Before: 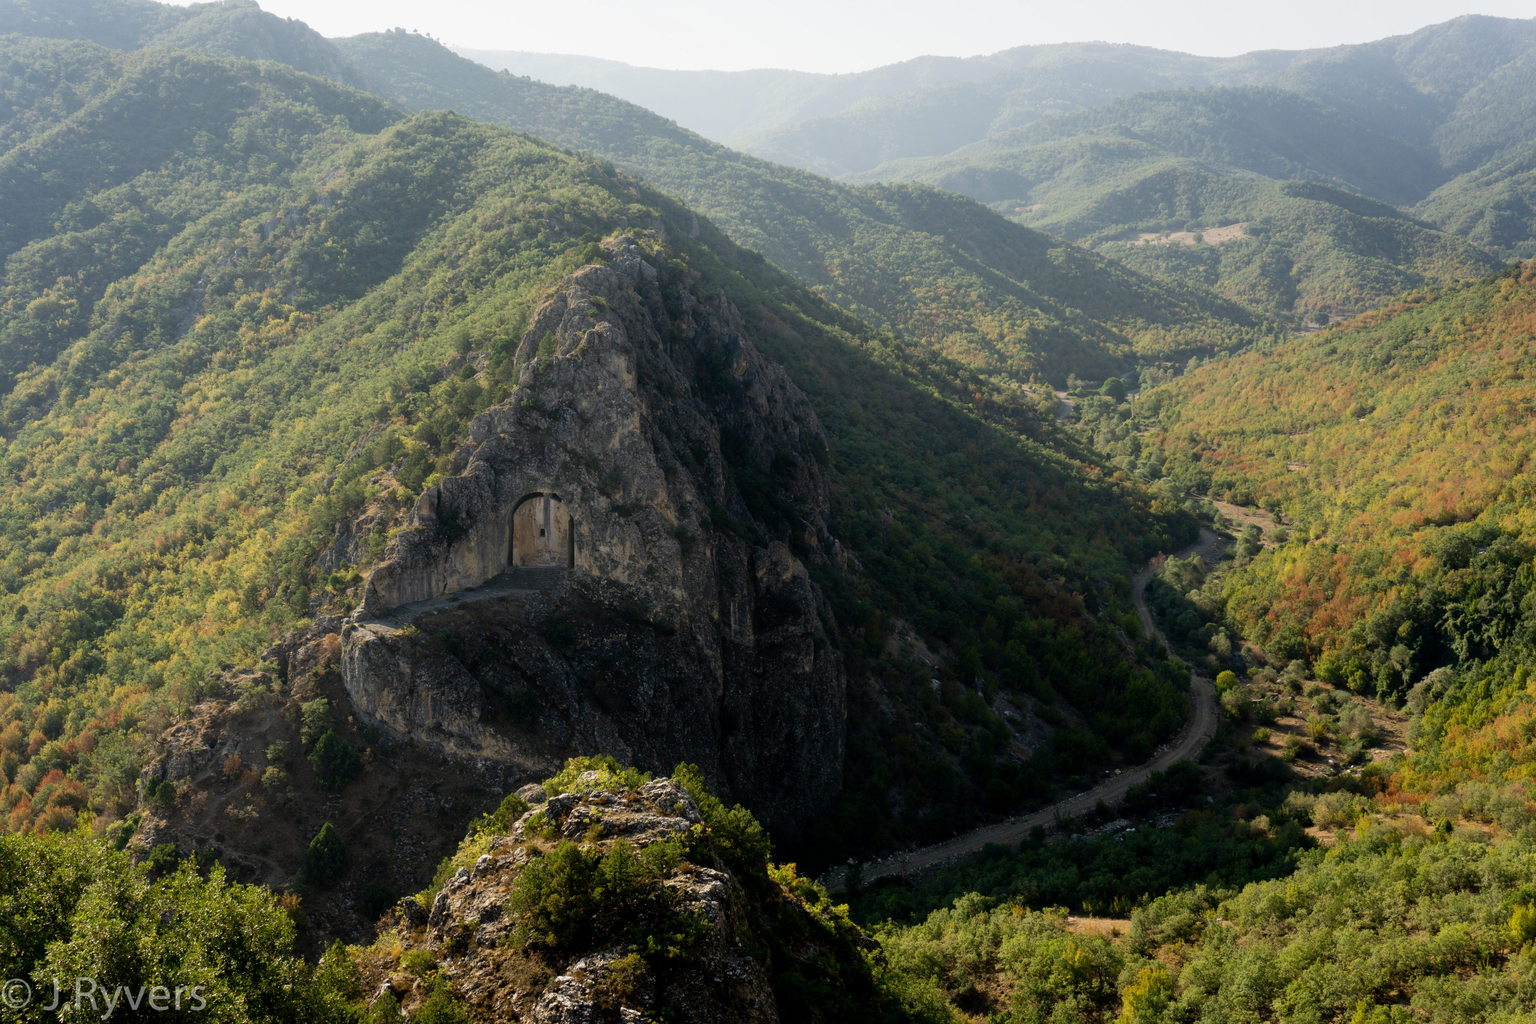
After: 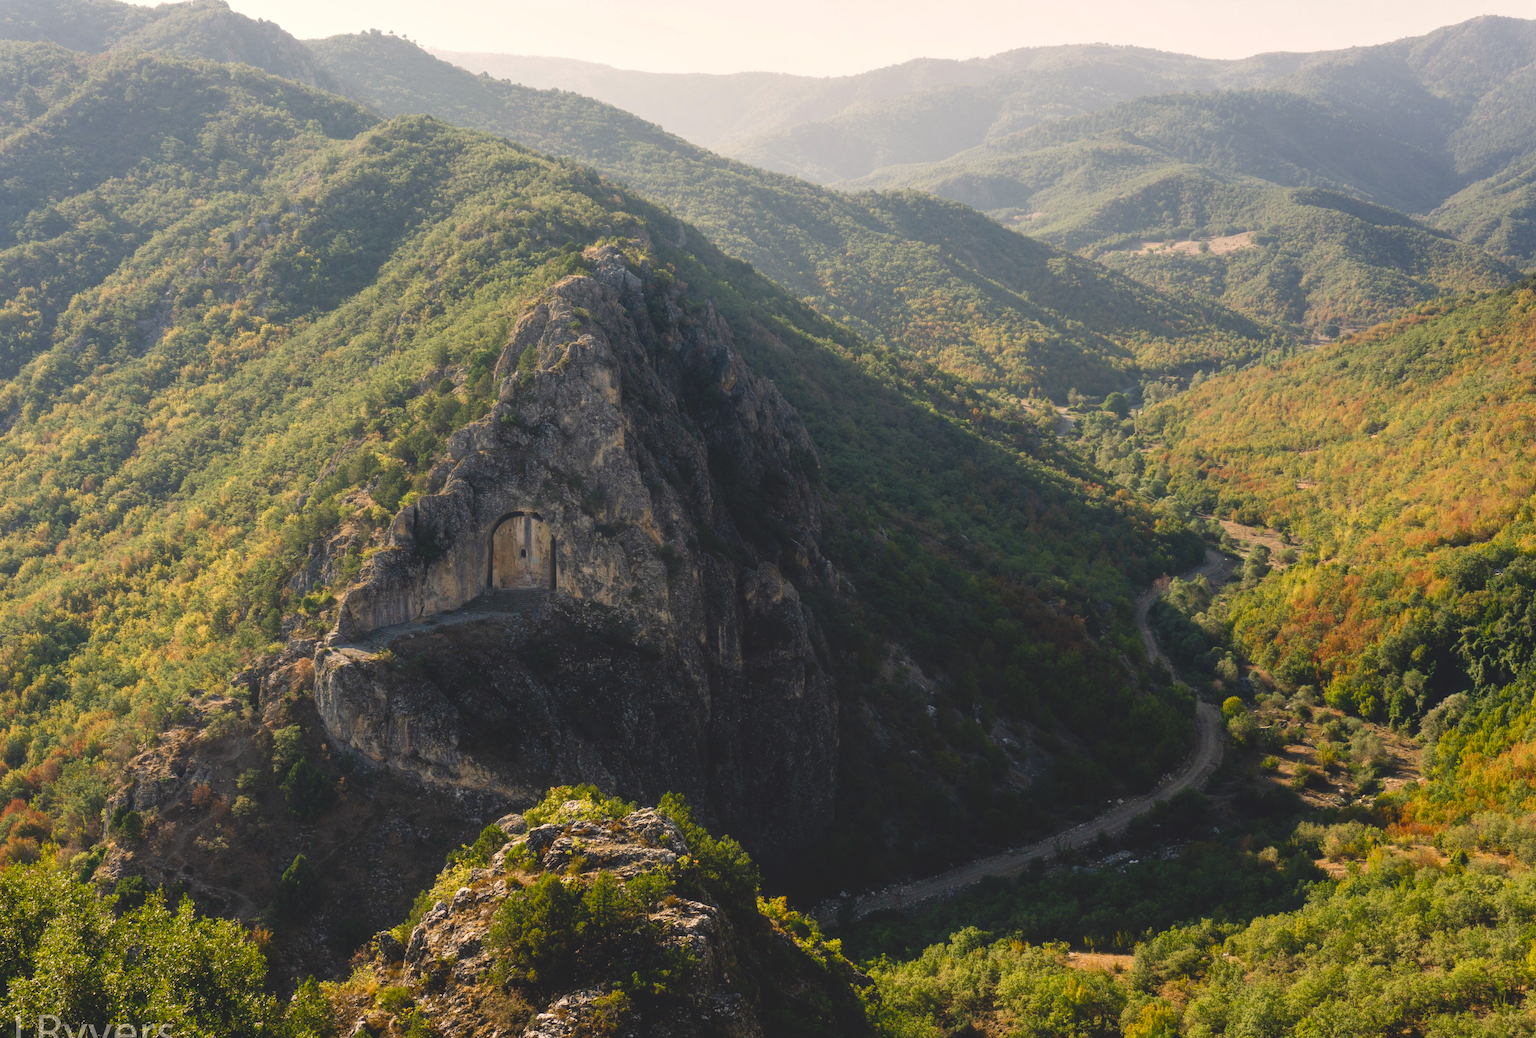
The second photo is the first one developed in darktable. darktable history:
local contrast: on, module defaults
crop and rotate: left 2.536%, right 1.107%, bottom 2.246%
color balance rgb: shadows lift › chroma 2%, shadows lift › hue 247.2°, power › chroma 0.3%, power › hue 25.2°, highlights gain › chroma 3%, highlights gain › hue 60°, global offset › luminance 2%, perceptual saturation grading › global saturation 20%, perceptual saturation grading › highlights -20%, perceptual saturation grading › shadows 30%
